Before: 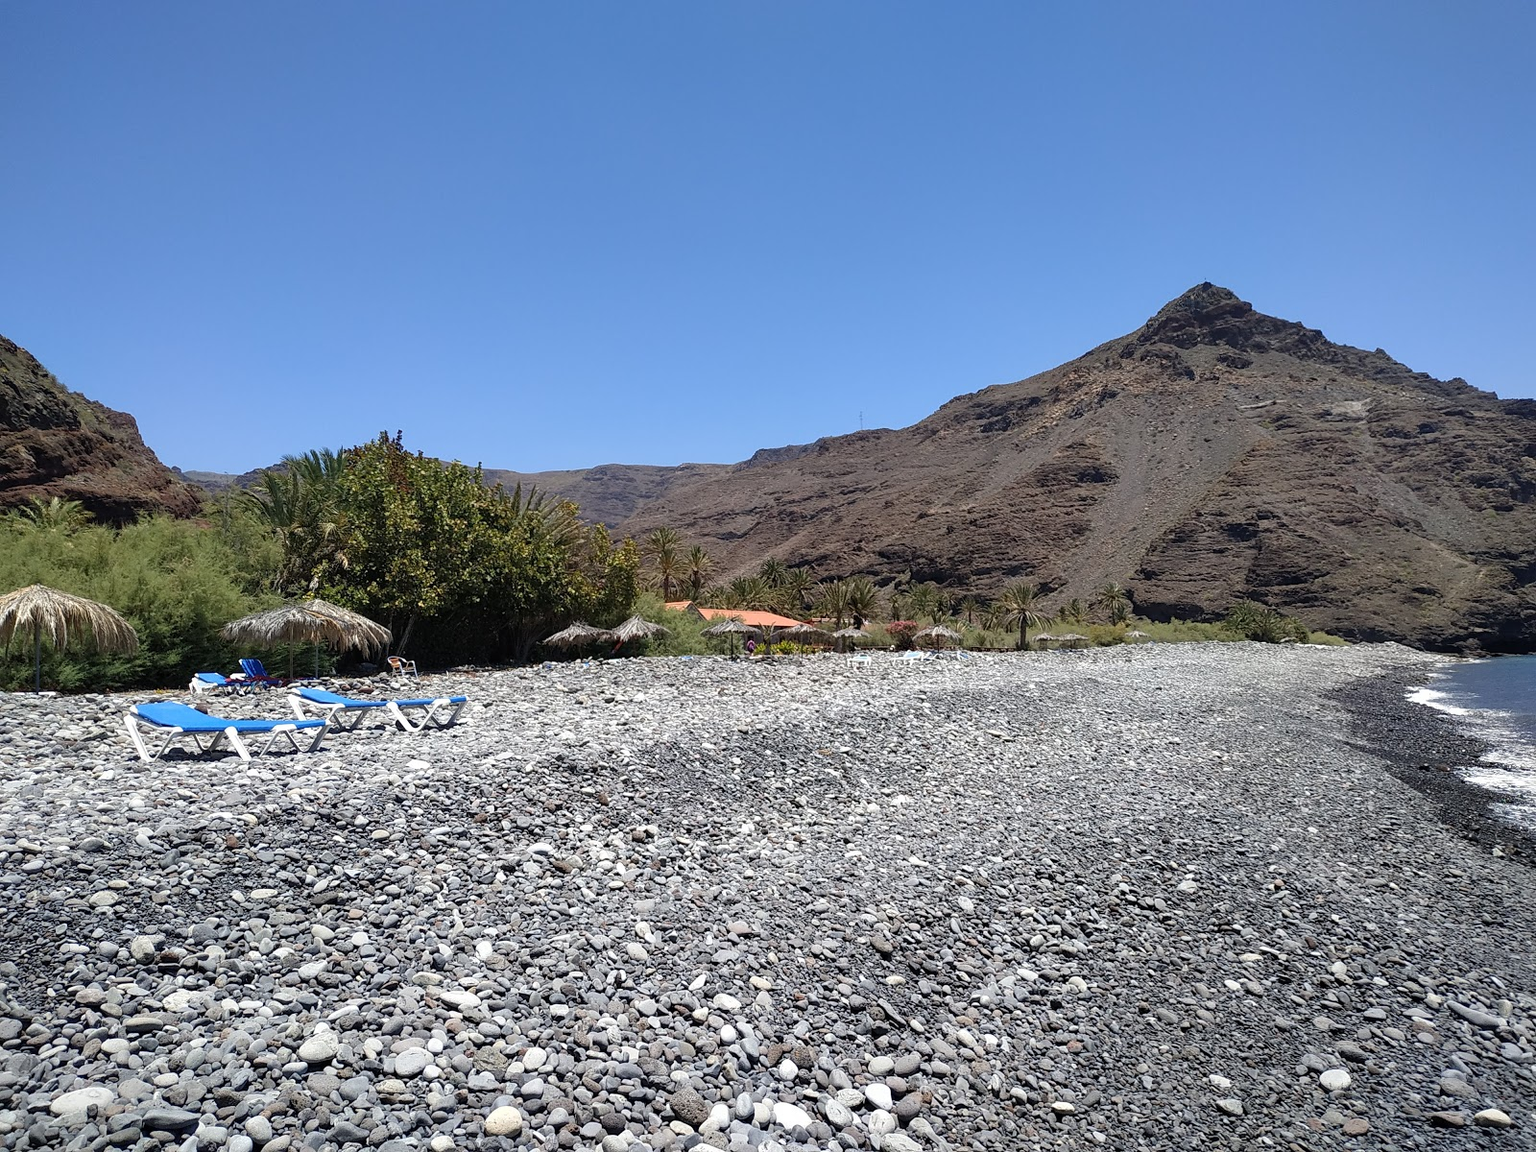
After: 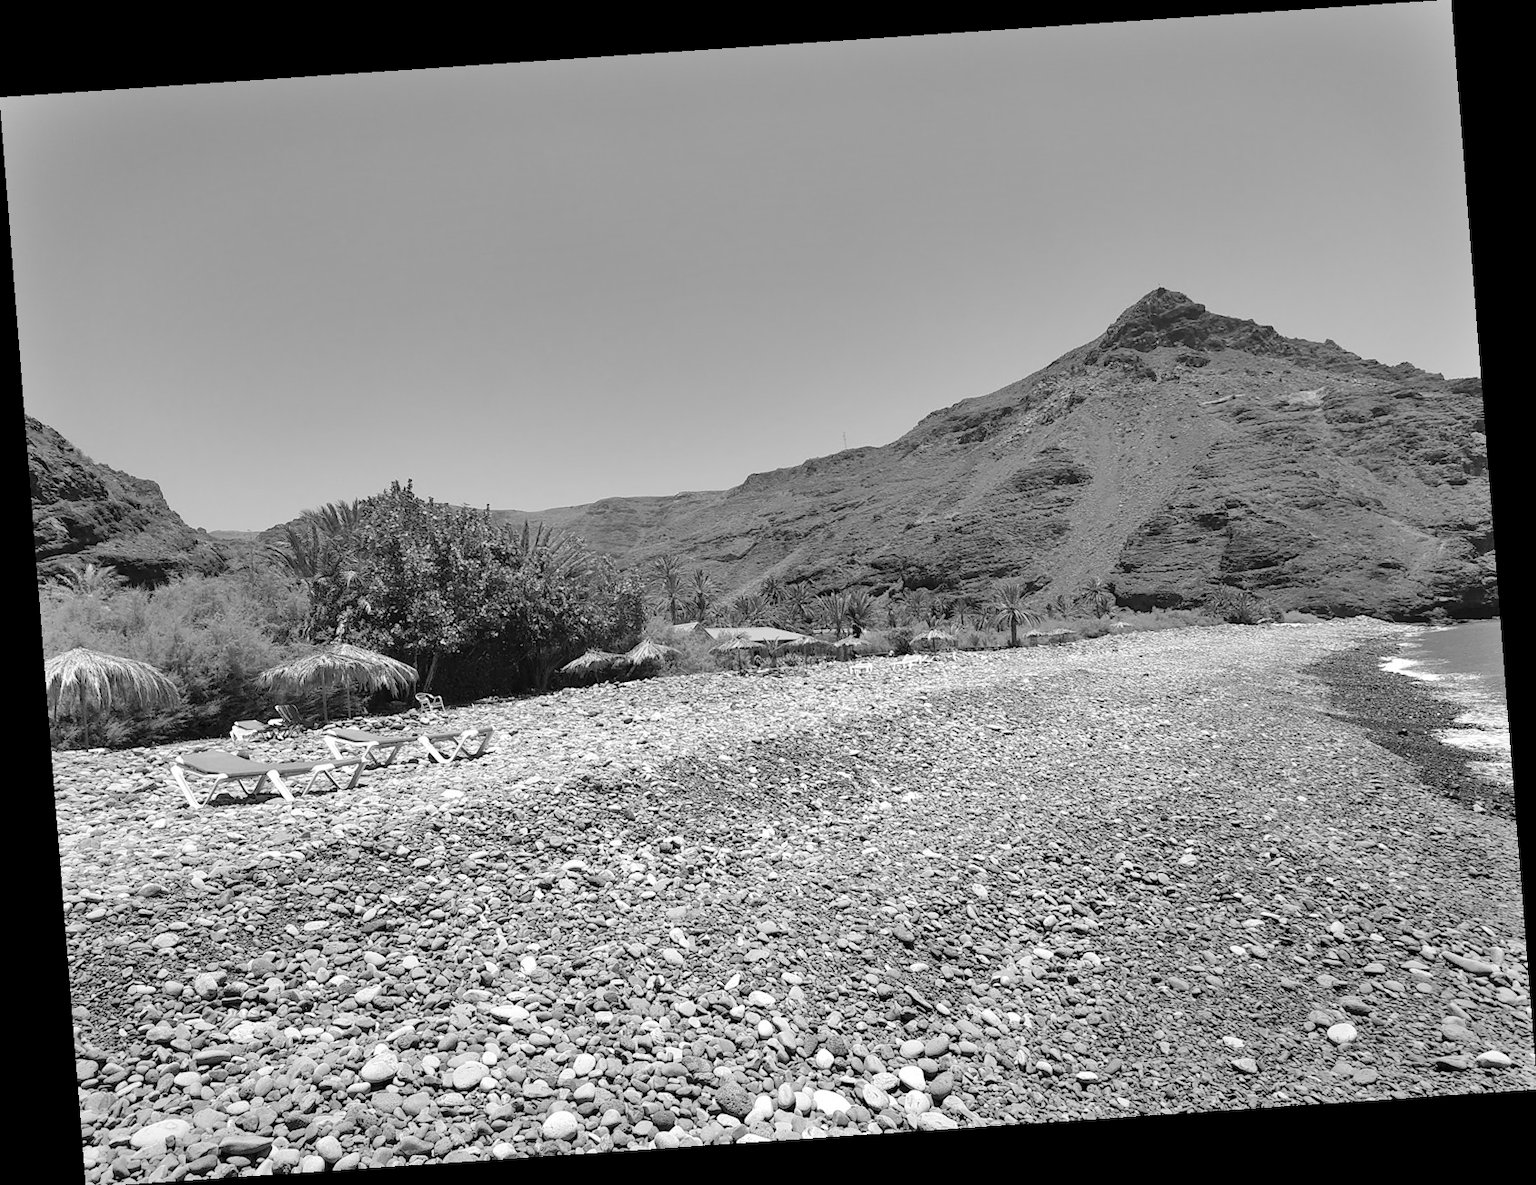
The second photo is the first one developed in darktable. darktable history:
shadows and highlights: soften with gaussian
contrast brightness saturation: brightness 0.18, saturation -0.5
rotate and perspective: rotation -4.2°, shear 0.006, automatic cropping off
monochrome: on, module defaults
